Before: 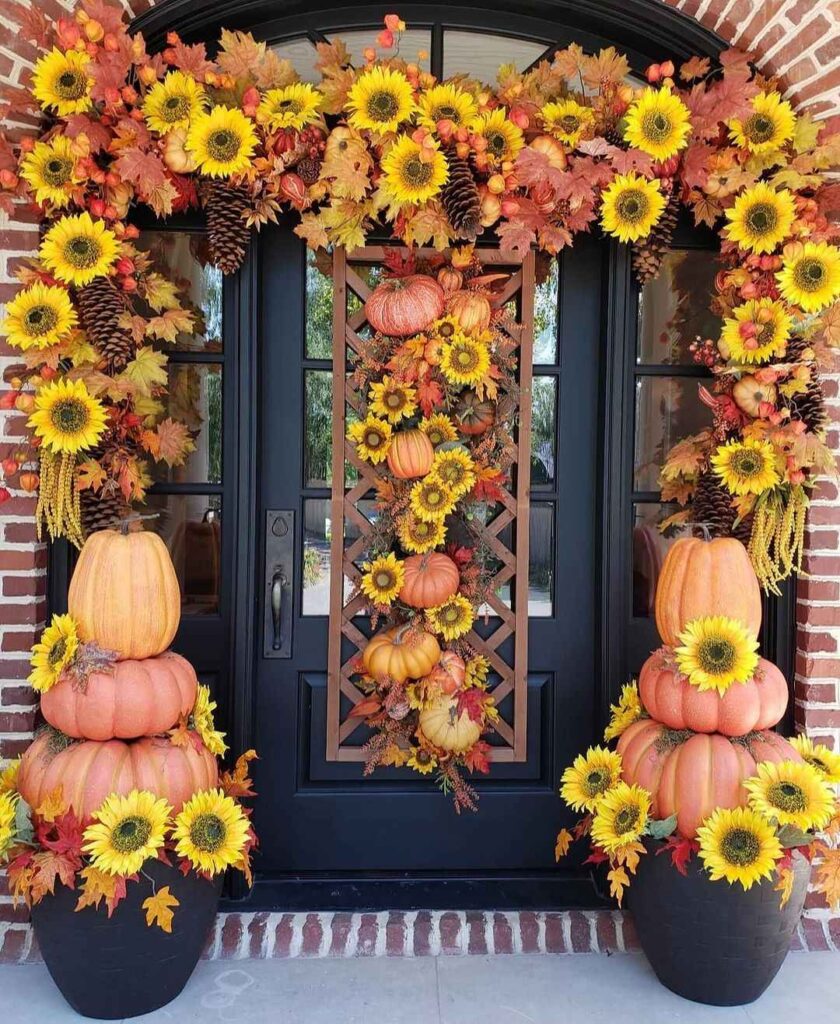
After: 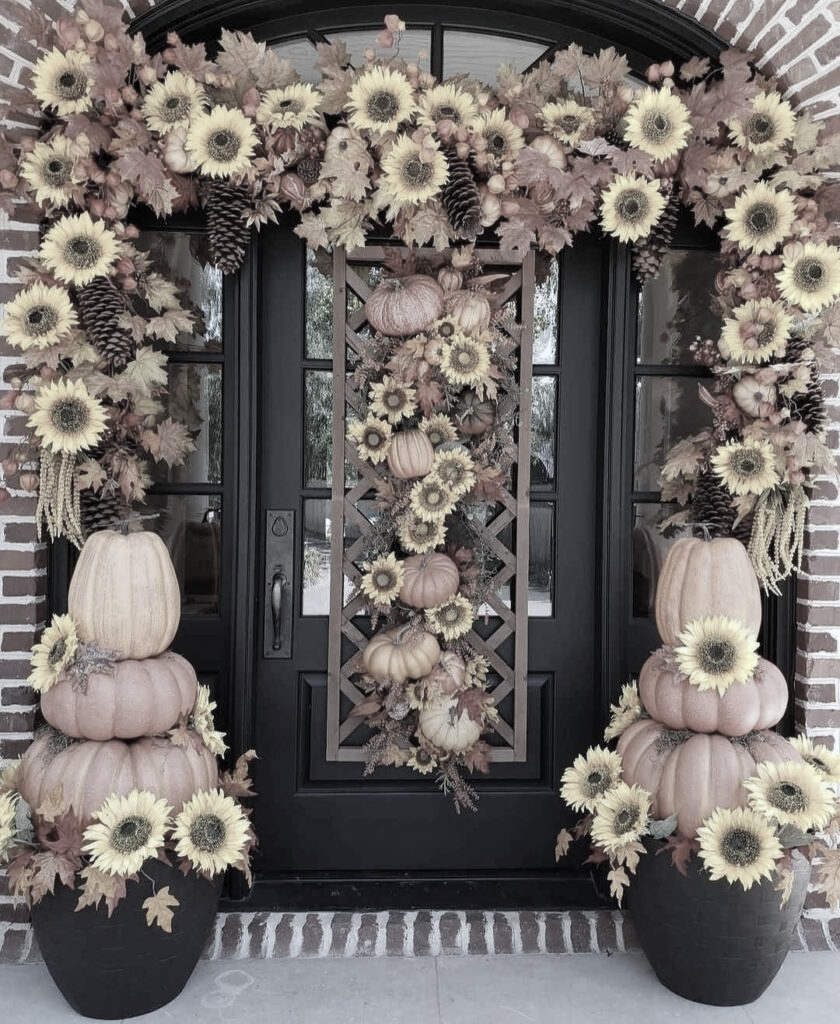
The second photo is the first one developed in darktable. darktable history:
color correction: saturation 0.2
color calibration: x 0.37, y 0.382, temperature 4313.32 K
